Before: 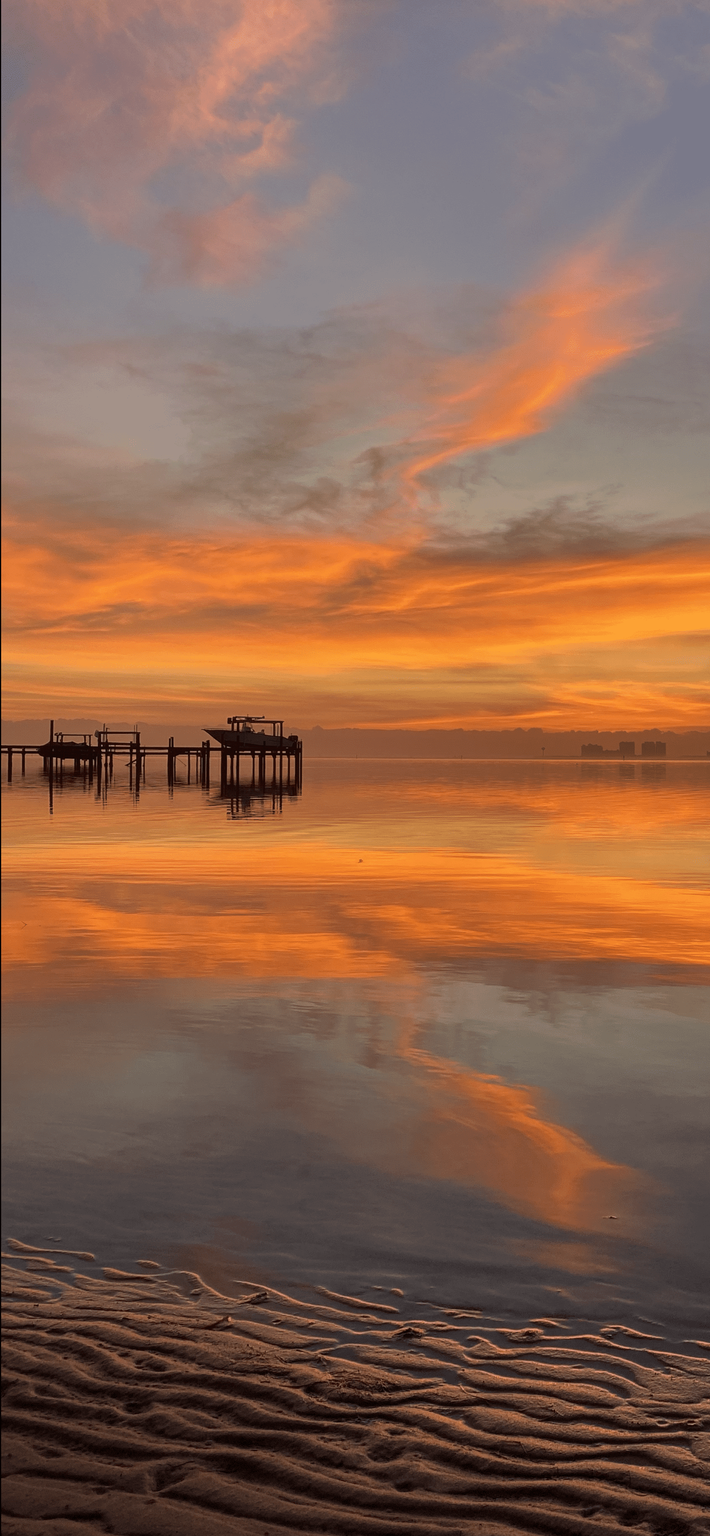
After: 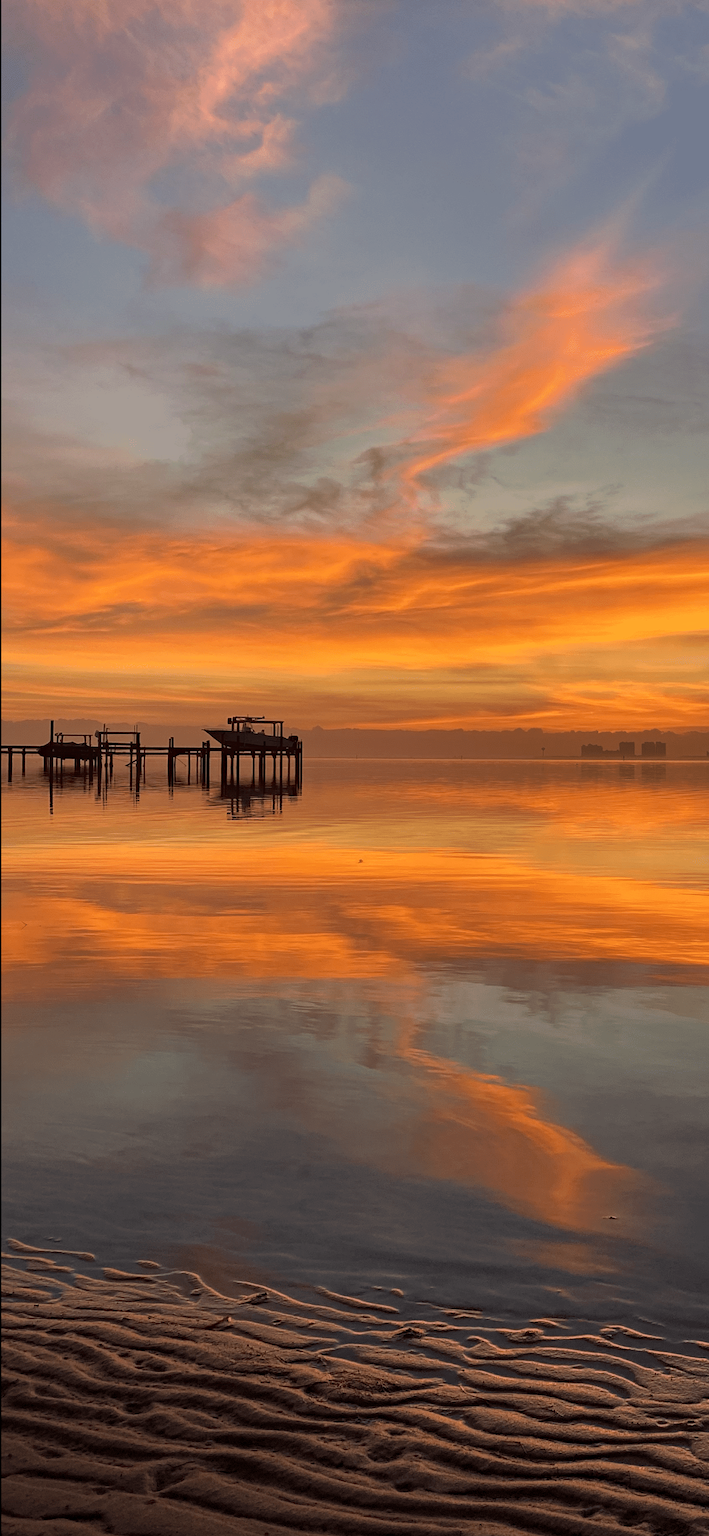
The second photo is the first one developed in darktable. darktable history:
sharpen: radius 2.883, amount 0.868, threshold 47.523
haze removal: compatibility mode true, adaptive false
